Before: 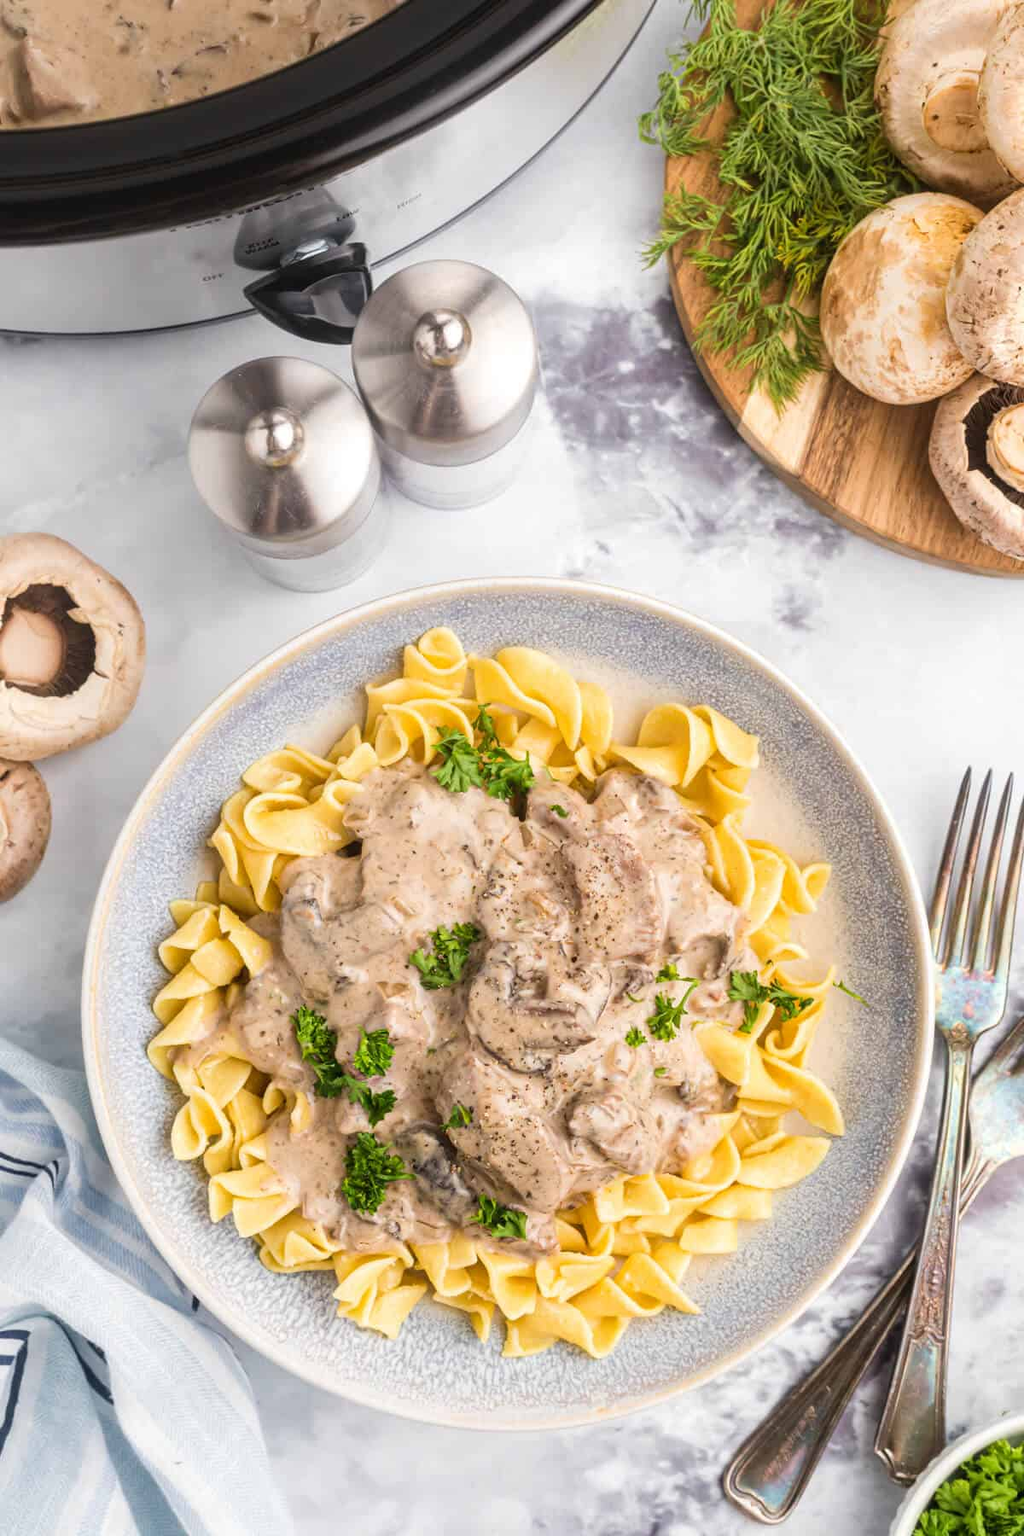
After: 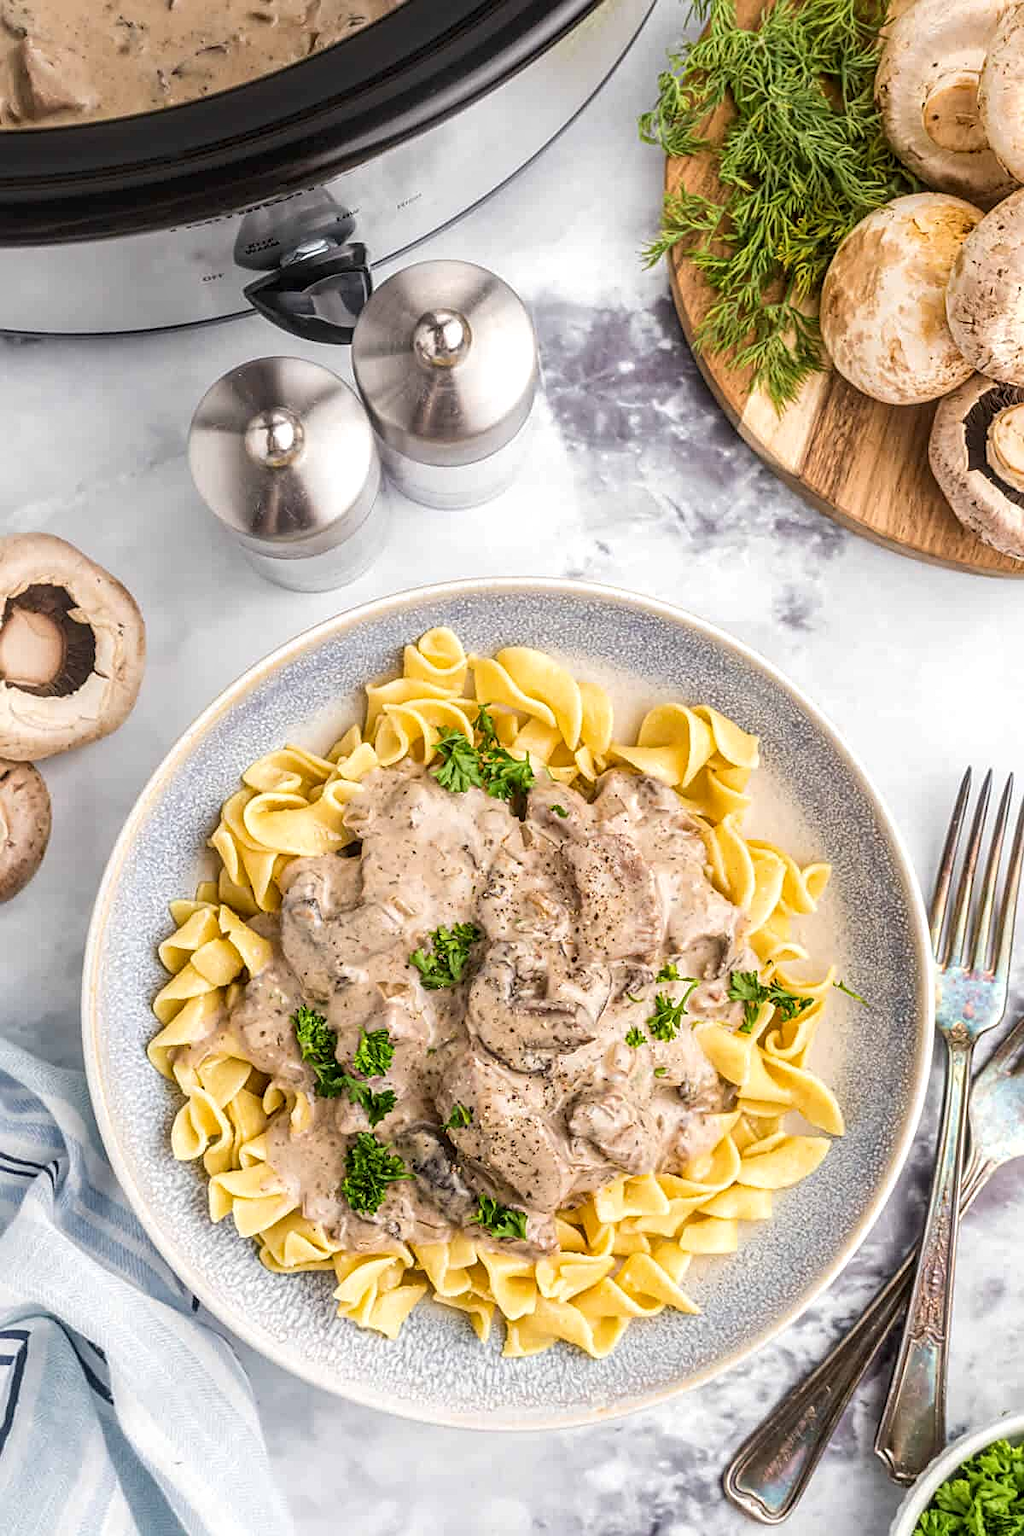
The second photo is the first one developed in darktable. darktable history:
sharpen: on, module defaults
local contrast: detail 130%
